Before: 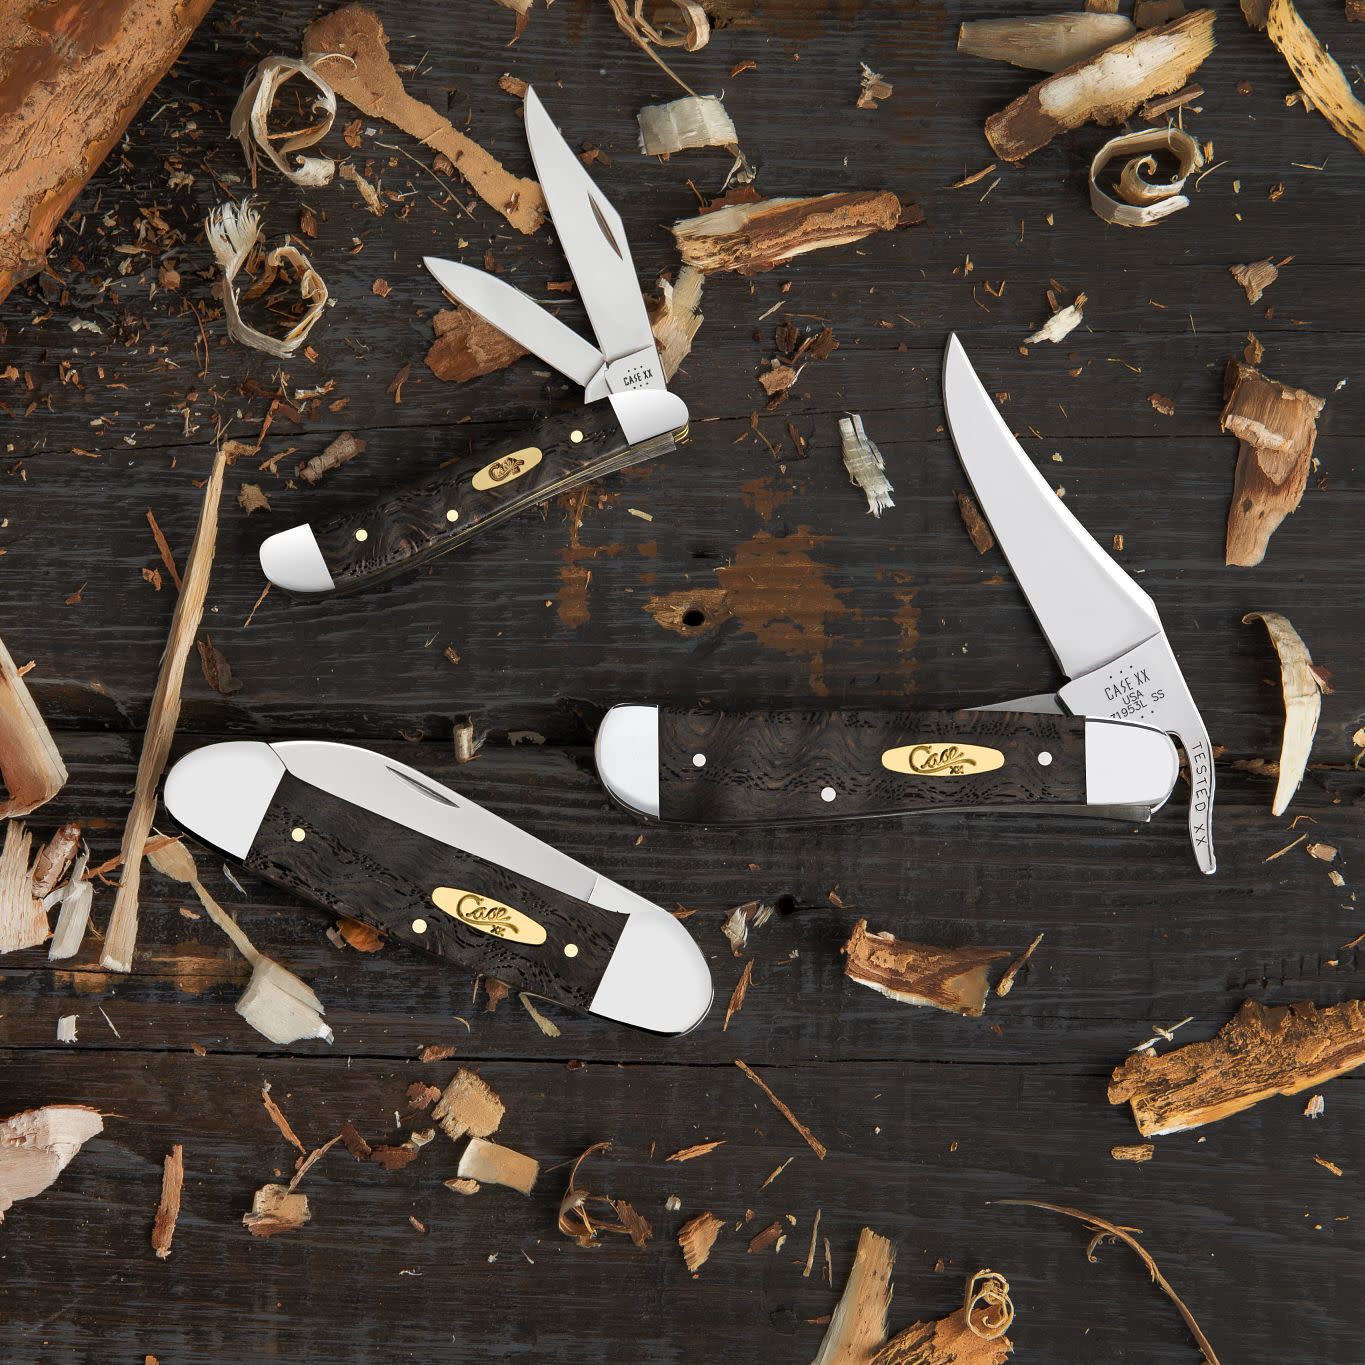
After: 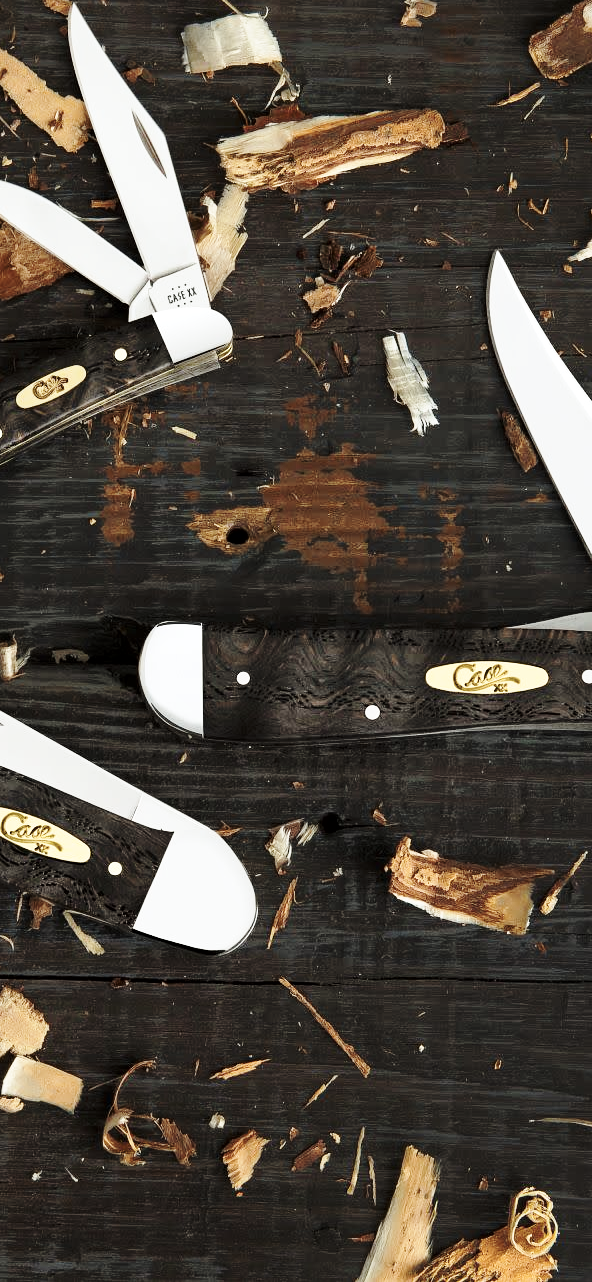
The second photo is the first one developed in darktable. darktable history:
crop: left 33.452%, top 6.025%, right 23.155%
contrast brightness saturation: contrast 0.1, saturation -0.36
local contrast: mode bilateral grid, contrast 20, coarseness 50, detail 120%, midtone range 0.2
white balance: red 0.982, blue 1.018
base curve: curves: ch0 [(0, 0) (0.036, 0.037) (0.121, 0.228) (0.46, 0.76) (0.859, 0.983) (1, 1)], preserve colors none
color balance rgb: linear chroma grading › shadows -8%, linear chroma grading › global chroma 10%, perceptual saturation grading › global saturation 2%, perceptual saturation grading › highlights -2%, perceptual saturation grading › mid-tones 4%, perceptual saturation grading › shadows 8%, perceptual brilliance grading › global brilliance 2%, perceptual brilliance grading › highlights -4%, global vibrance 16%, saturation formula JzAzBz (2021)
rgb curve: curves: ch2 [(0, 0) (0.567, 0.512) (1, 1)], mode RGB, independent channels
